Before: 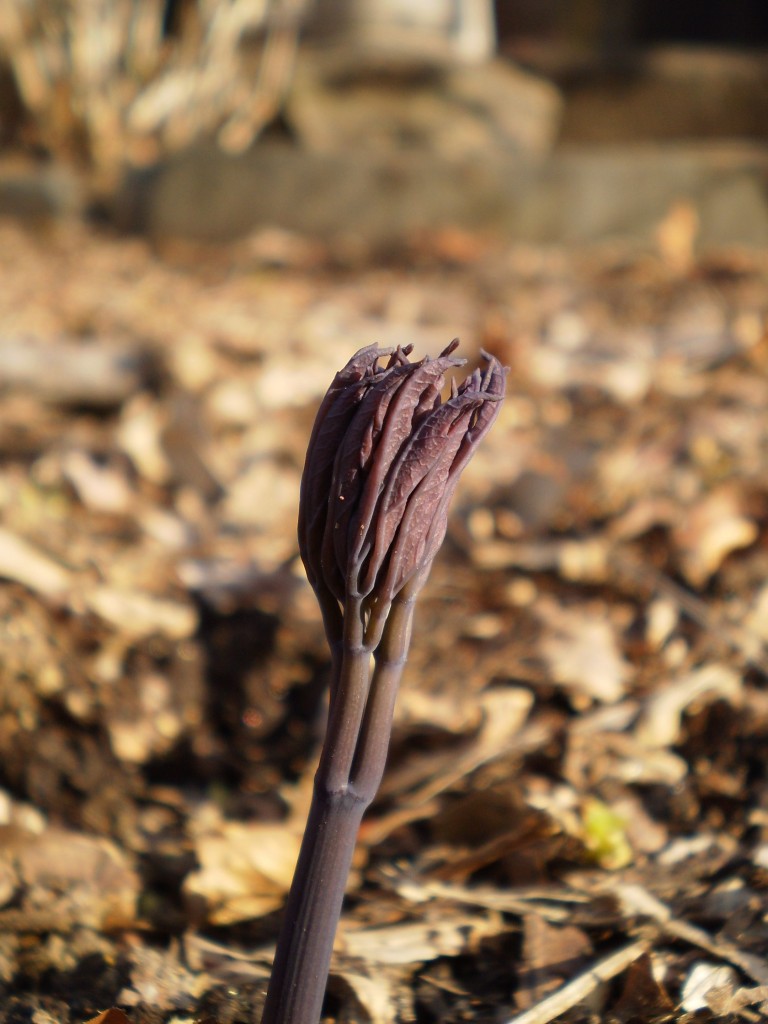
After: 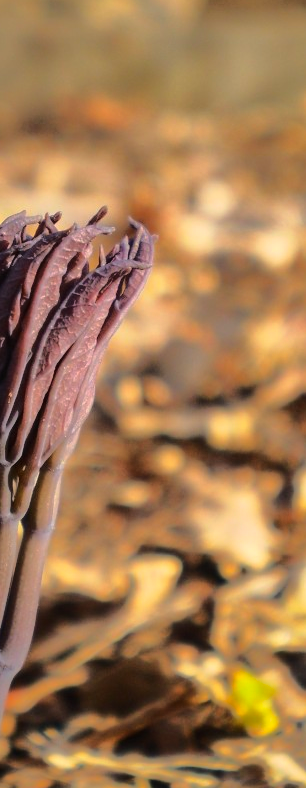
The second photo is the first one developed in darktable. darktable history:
crop: left 45.932%, top 12.943%, right 14.108%, bottom 10.059%
shadows and highlights: shadows -18.27, highlights -73.16
base curve: curves: ch0 [(0, 0) (0.028, 0.03) (0.121, 0.232) (0.46, 0.748) (0.859, 0.968) (1, 1)], exposure shift 0.01
local contrast: detail 113%
